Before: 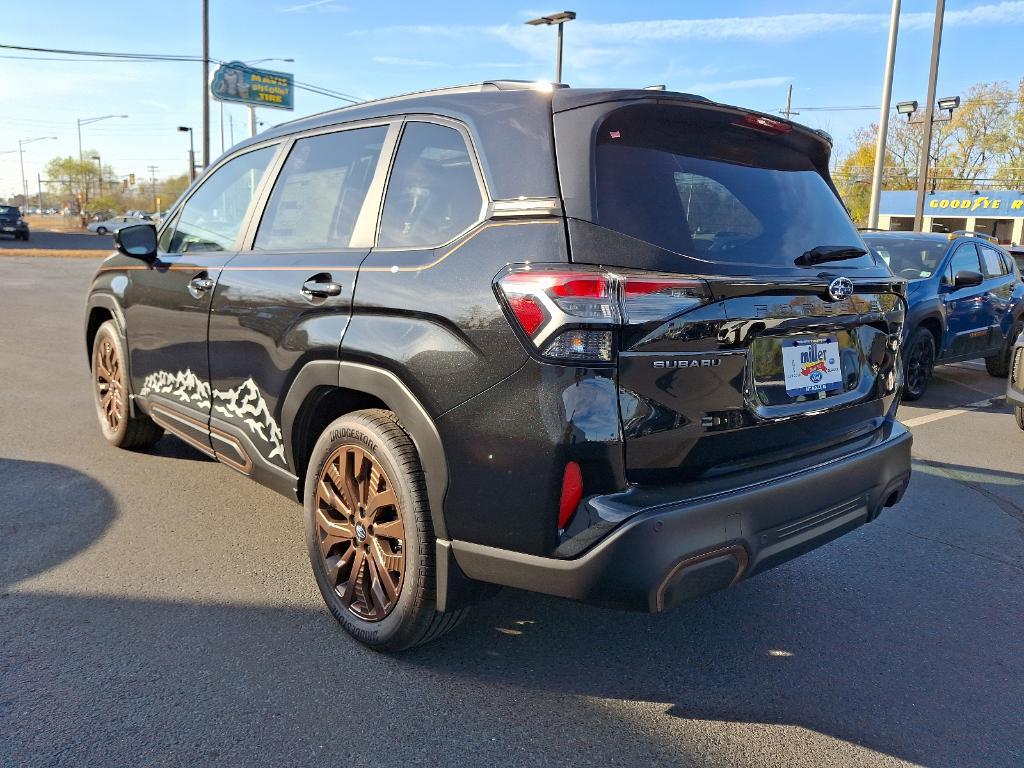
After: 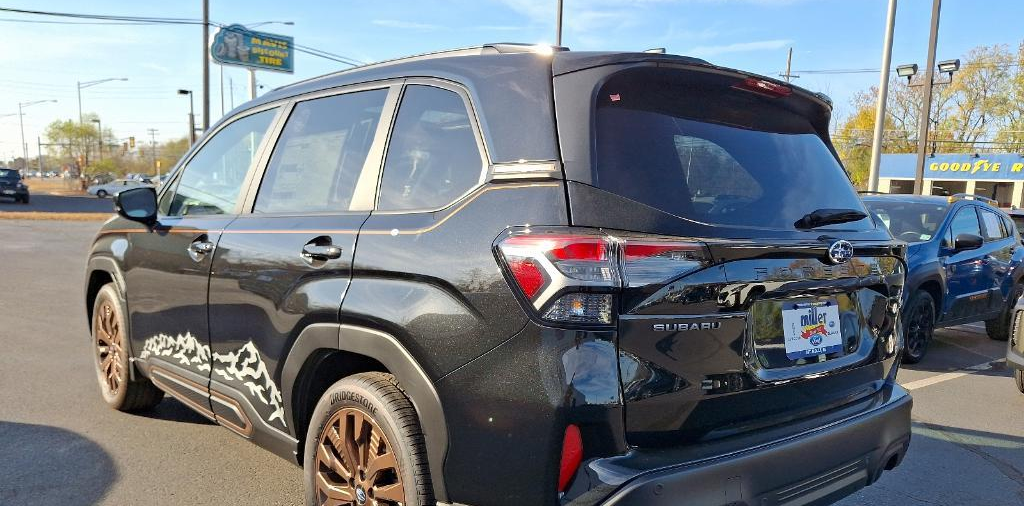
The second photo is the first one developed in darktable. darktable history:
base curve: curves: ch0 [(0, 0) (0.989, 0.992)], preserve colors none
crop and rotate: top 4.857%, bottom 29.246%
